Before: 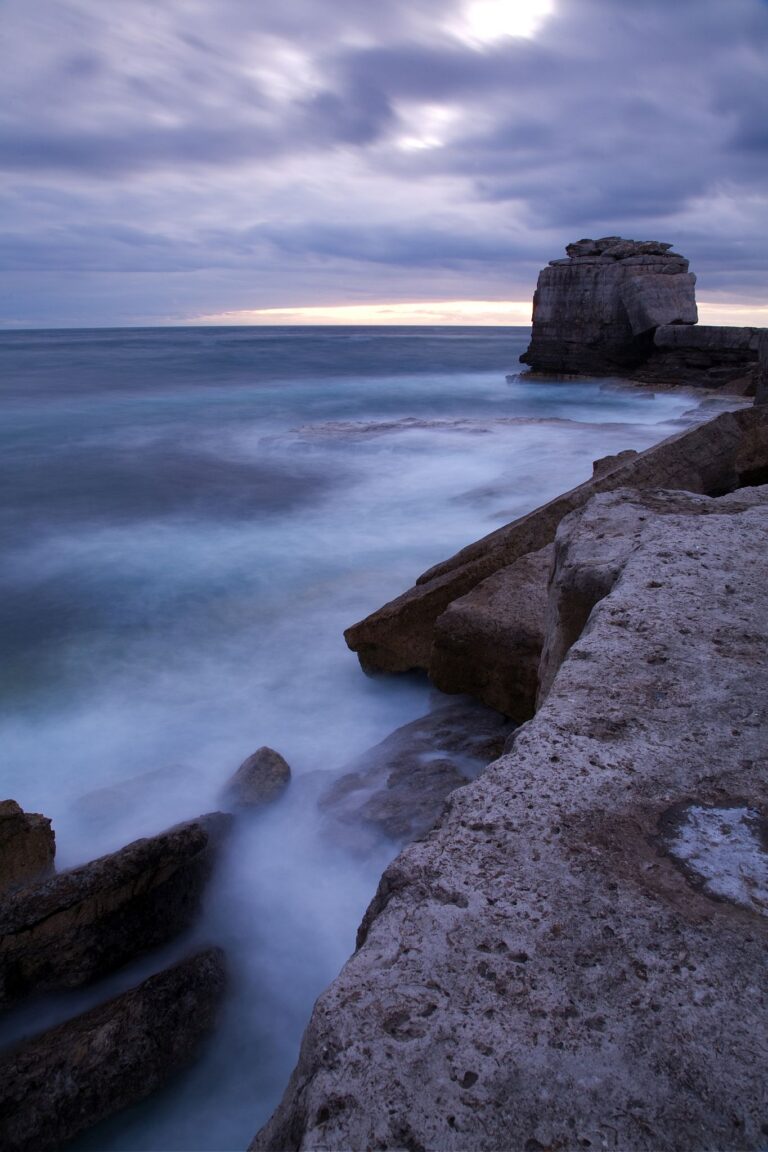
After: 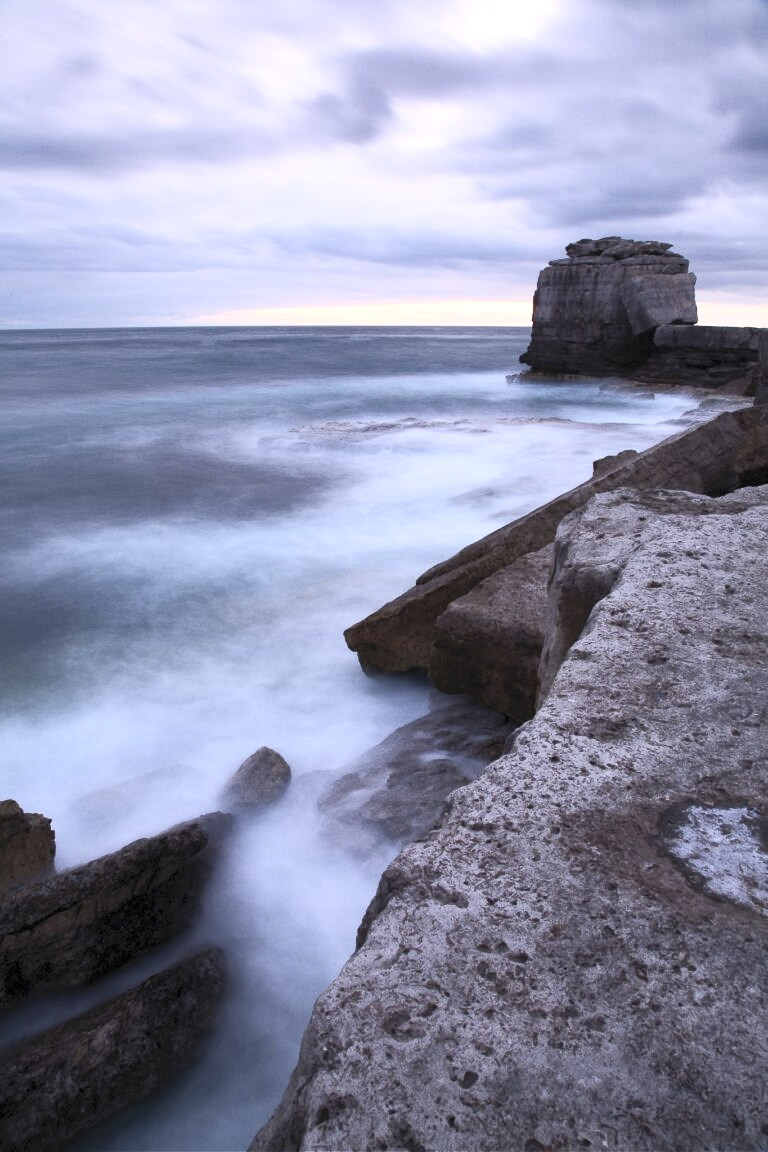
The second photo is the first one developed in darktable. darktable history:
contrast brightness saturation: contrast 0.432, brightness 0.554, saturation -0.209
